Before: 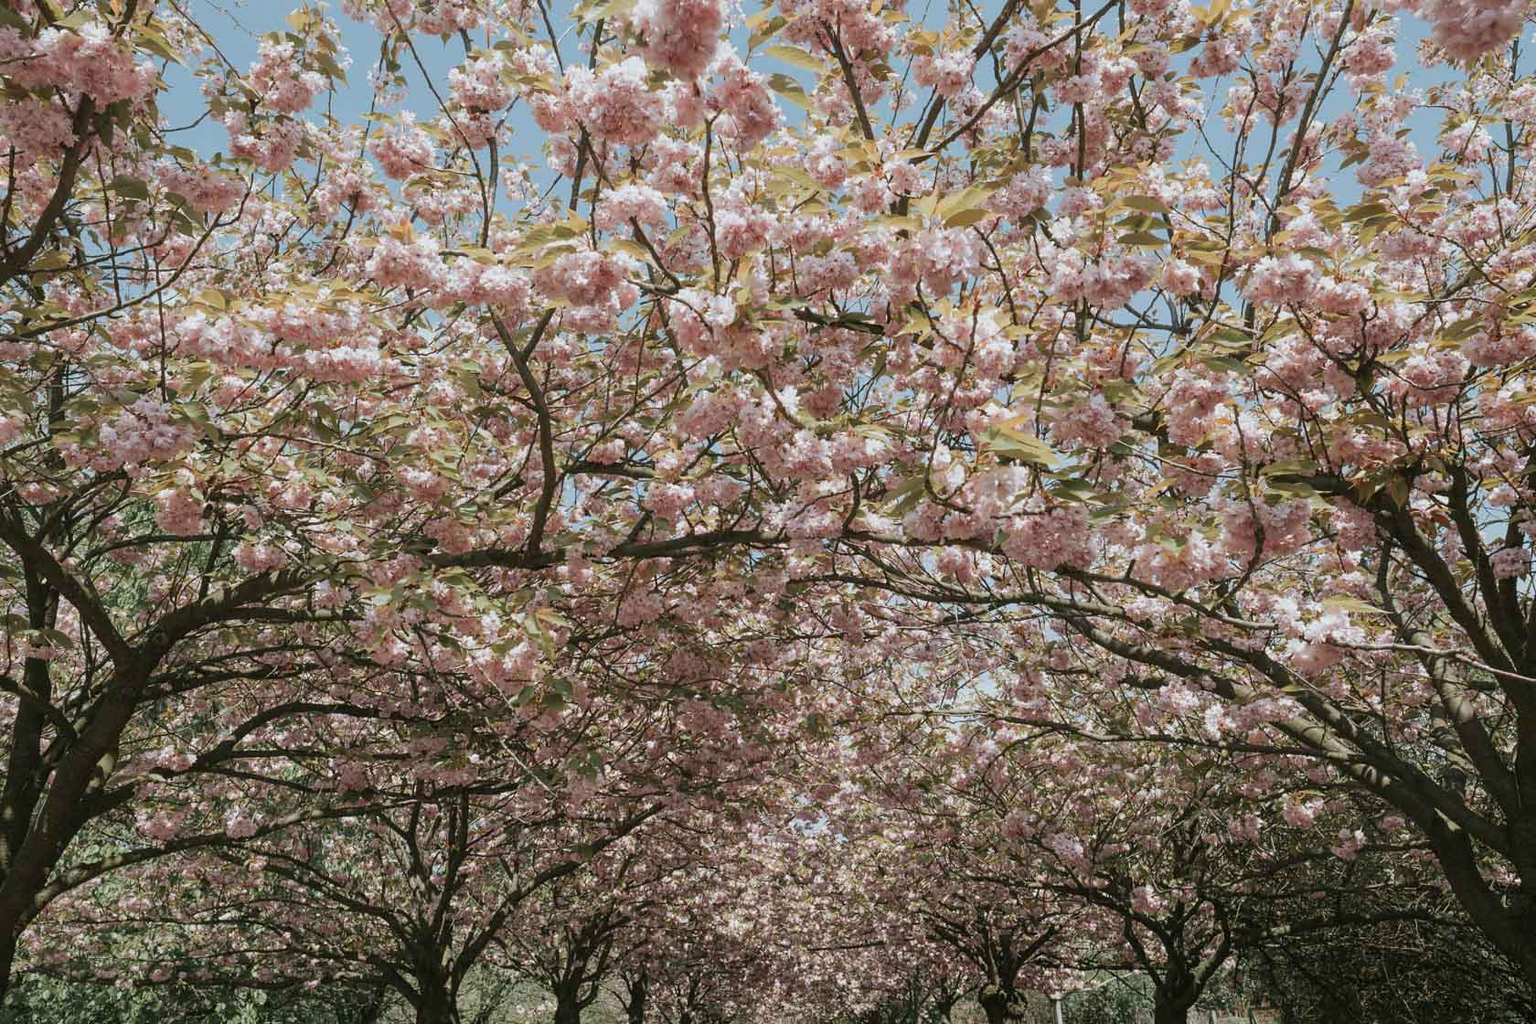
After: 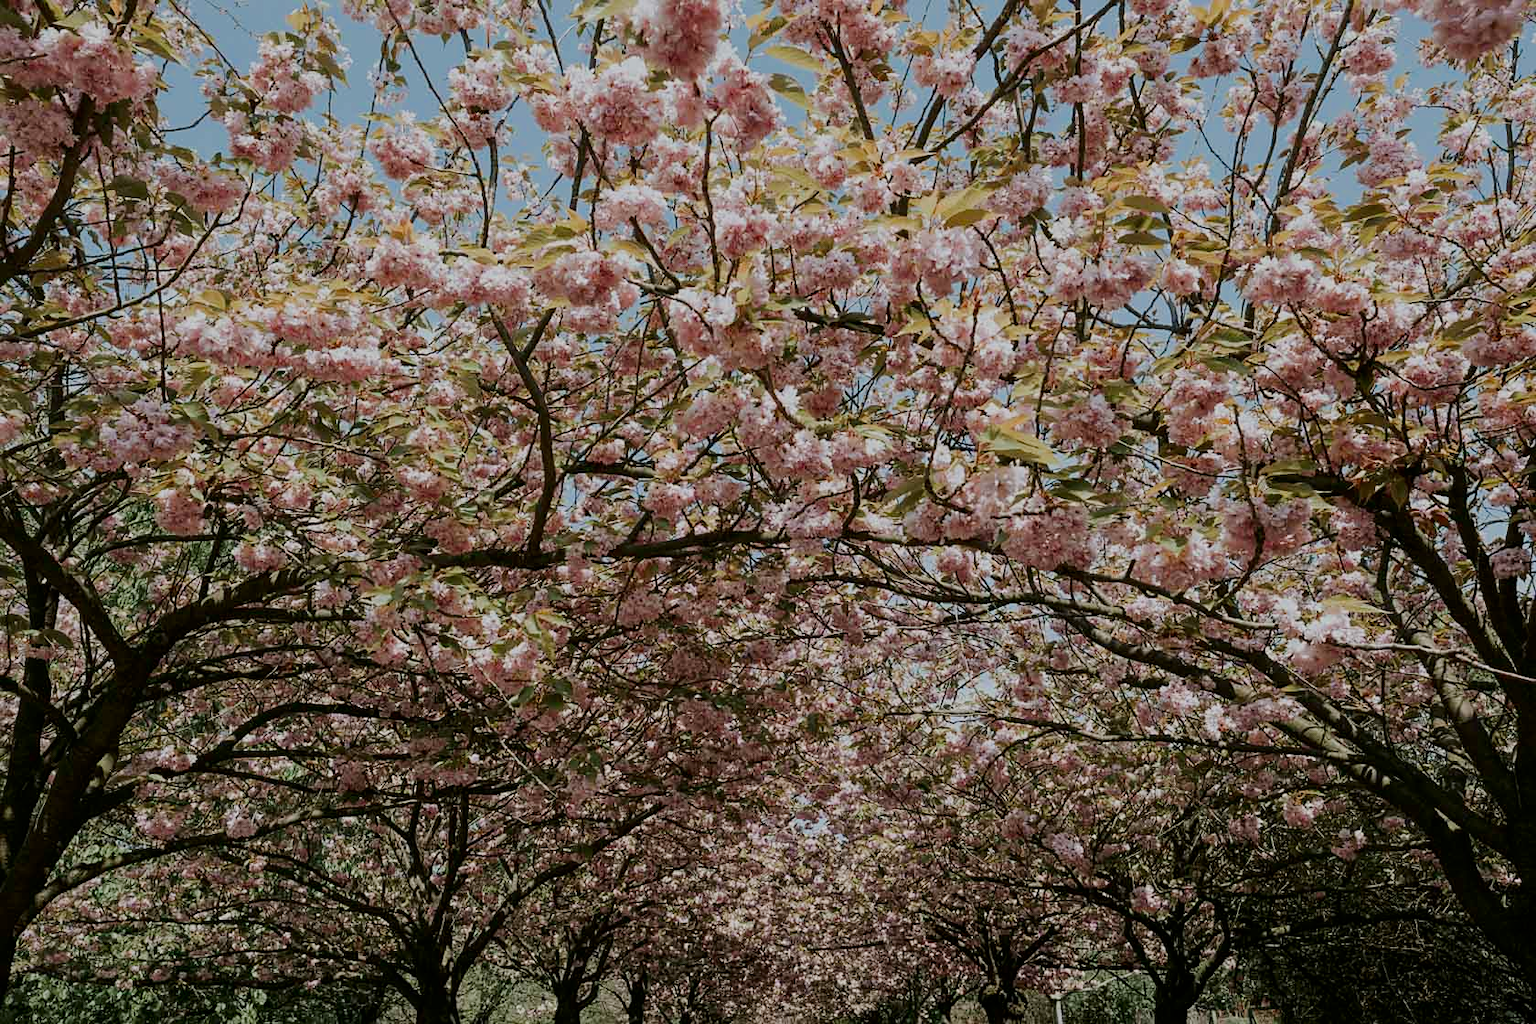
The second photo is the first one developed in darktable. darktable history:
contrast brightness saturation: contrast 0.12, brightness -0.12, saturation 0.2
filmic rgb: black relative exposure -7.65 EV, white relative exposure 4.56 EV, hardness 3.61
sharpen: amount 0.2
